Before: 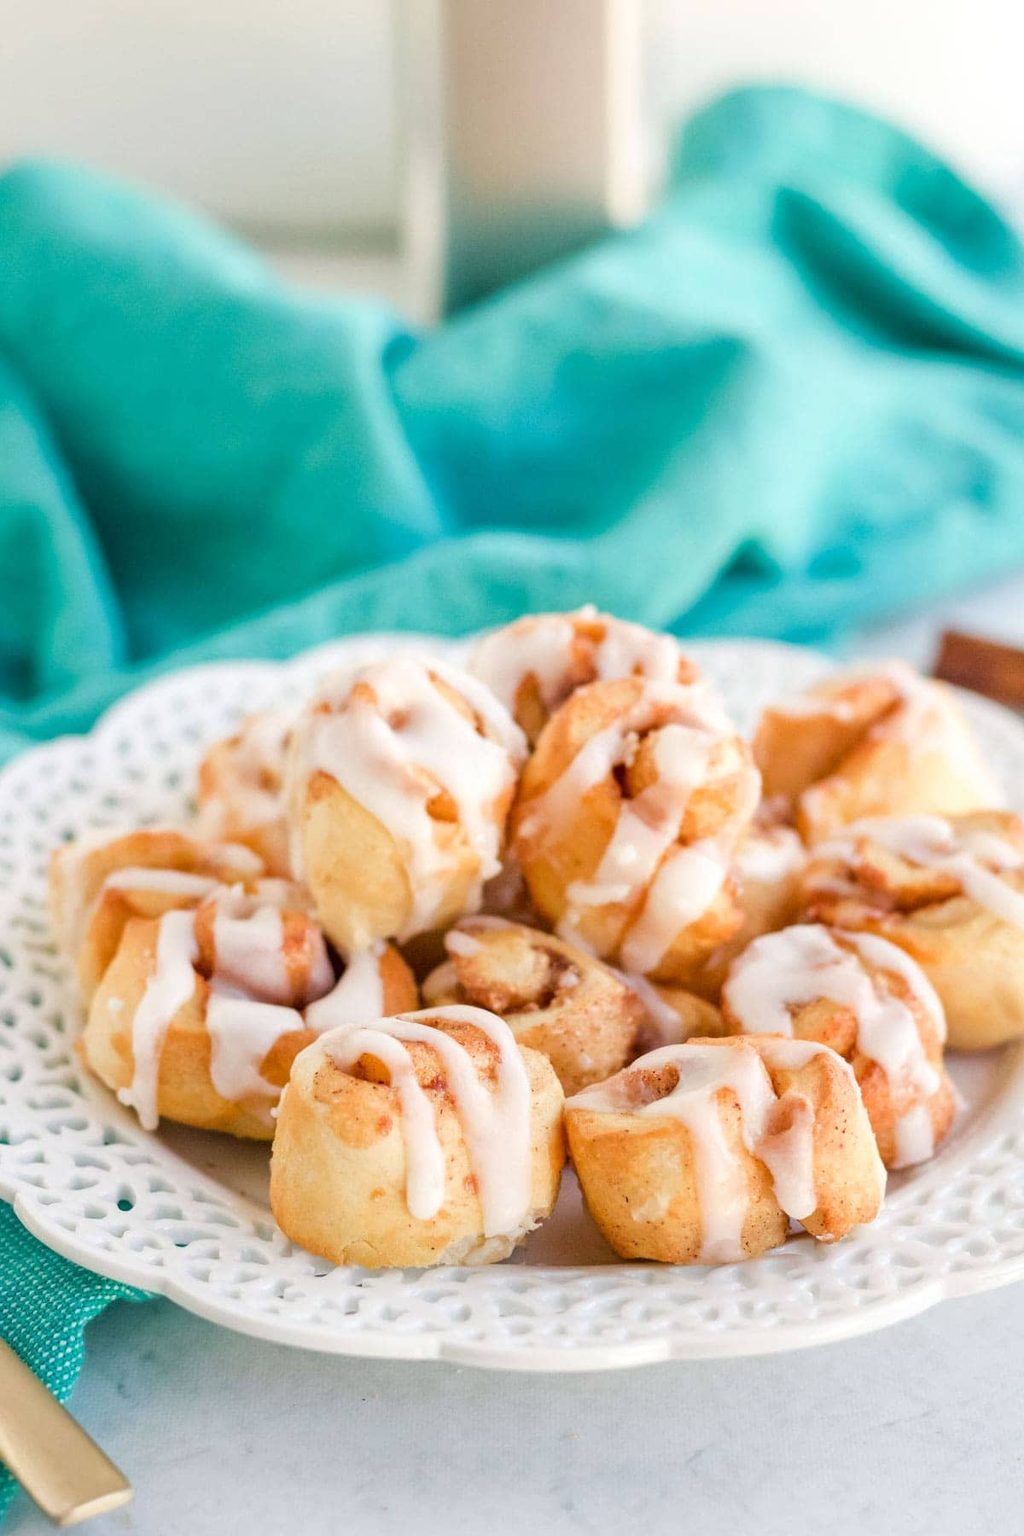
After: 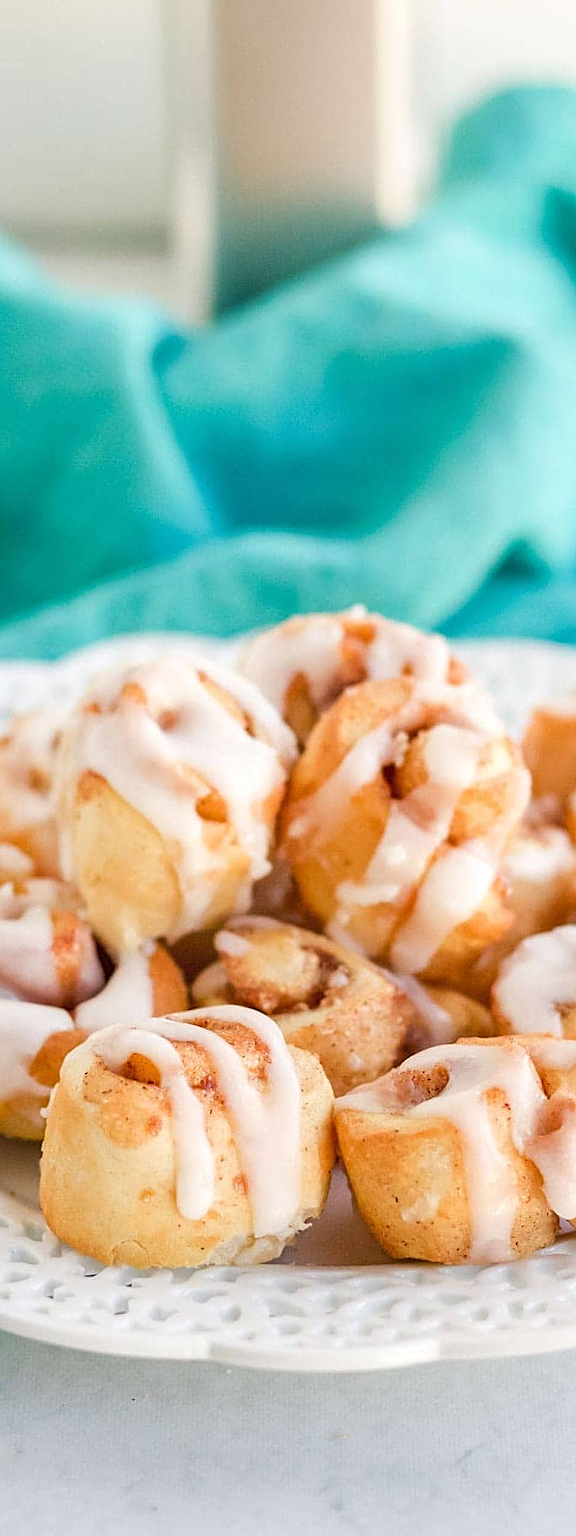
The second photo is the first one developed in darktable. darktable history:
crop and rotate: left 22.516%, right 21.234%
sharpen: on, module defaults
shadows and highlights: shadows 43.06, highlights 6.94
